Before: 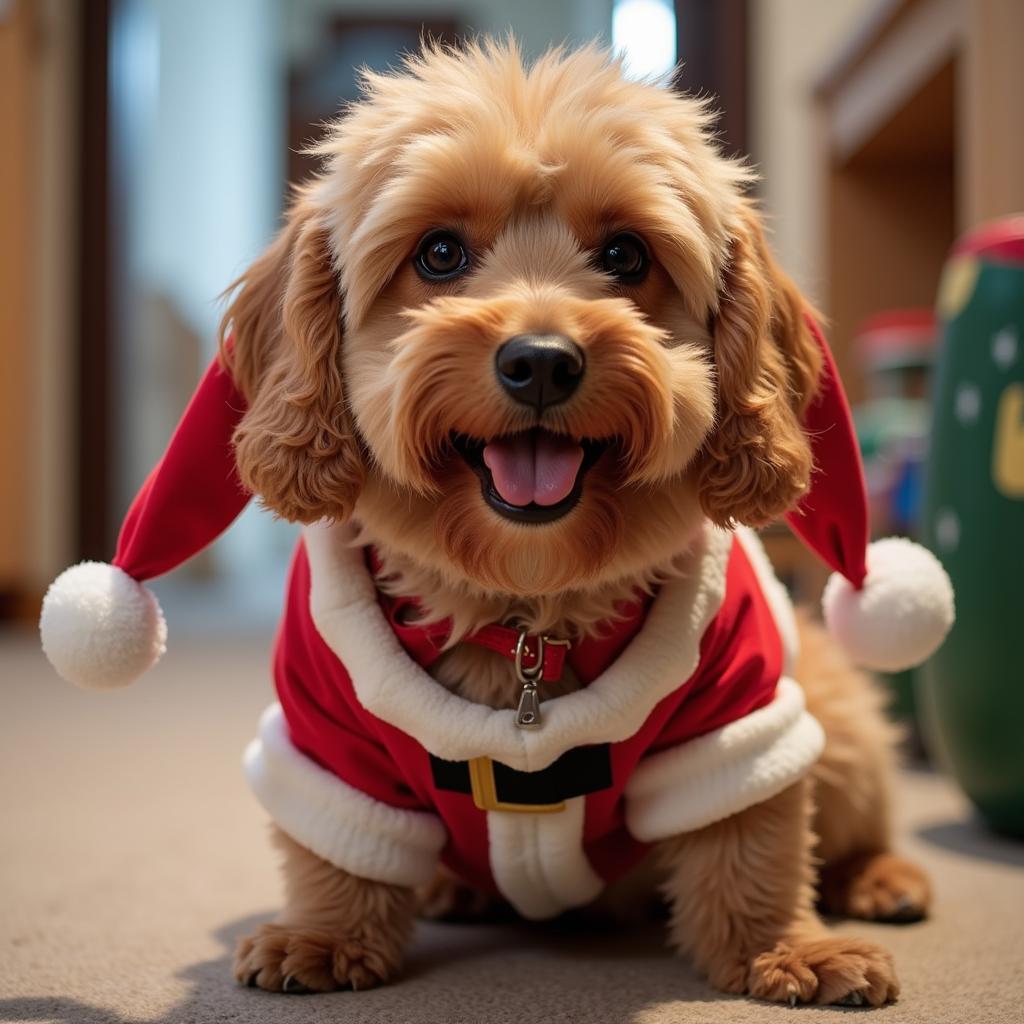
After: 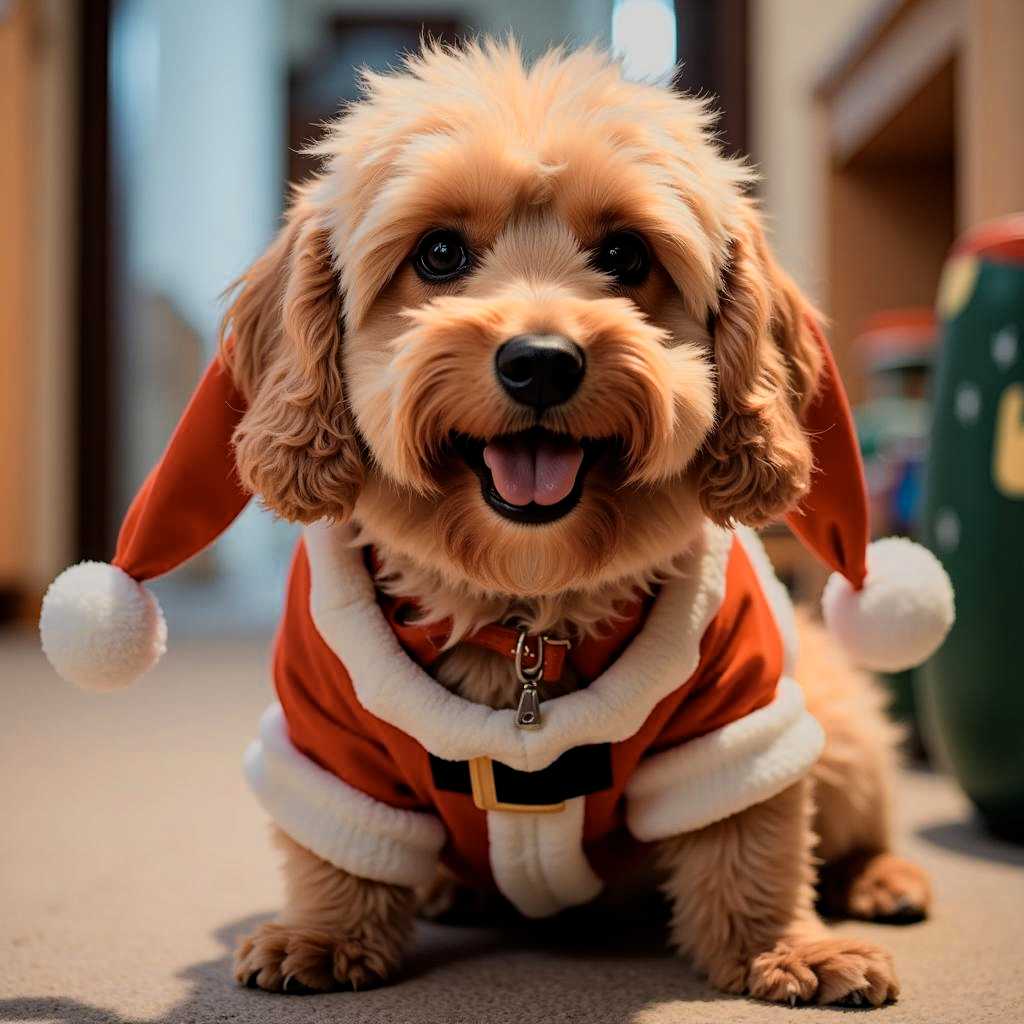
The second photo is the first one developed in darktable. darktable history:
haze removal: on, module defaults
color zones: curves: ch0 [(0.018, 0.548) (0.197, 0.654) (0.425, 0.447) (0.605, 0.658) (0.732, 0.579)]; ch1 [(0.105, 0.531) (0.224, 0.531) (0.386, 0.39) (0.618, 0.456) (0.732, 0.456) (0.956, 0.421)]; ch2 [(0.039, 0.583) (0.215, 0.465) (0.399, 0.544) (0.465, 0.548) (0.614, 0.447) (0.724, 0.43) (0.882, 0.623) (0.956, 0.632)]
filmic rgb: black relative exposure -7.65 EV, white relative exposure 4.56 EV, threshold 2.96 EV, hardness 3.61, enable highlight reconstruction true
